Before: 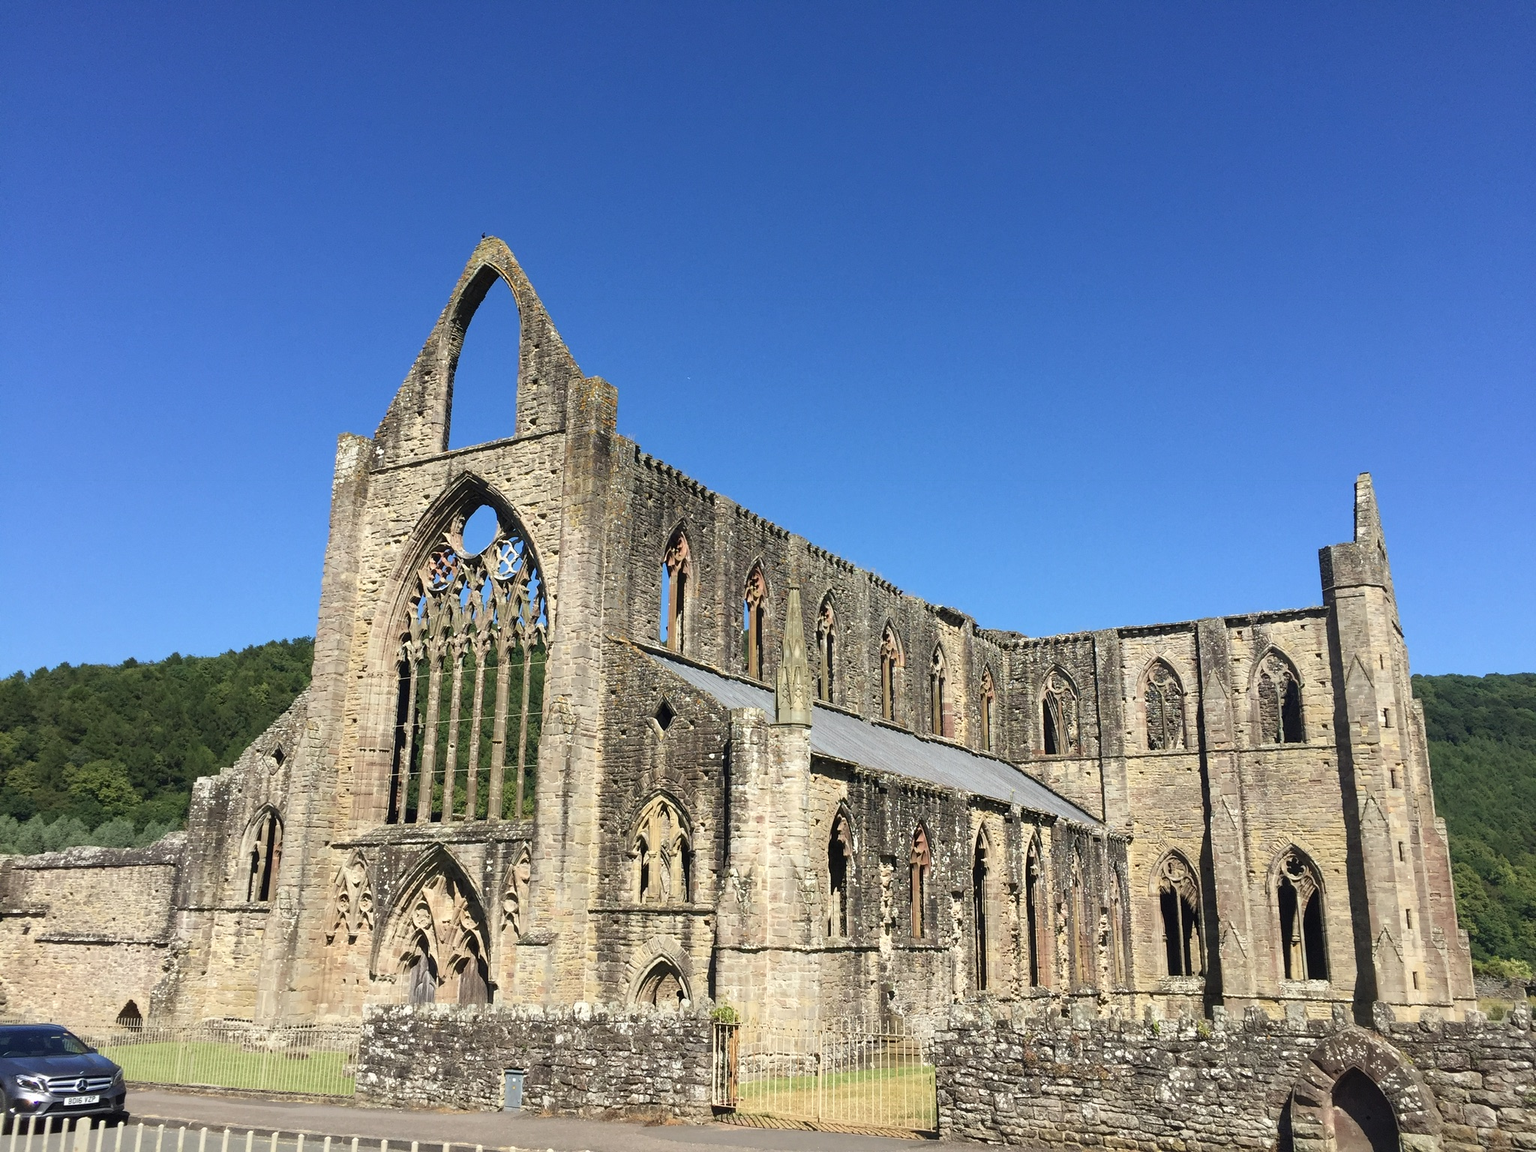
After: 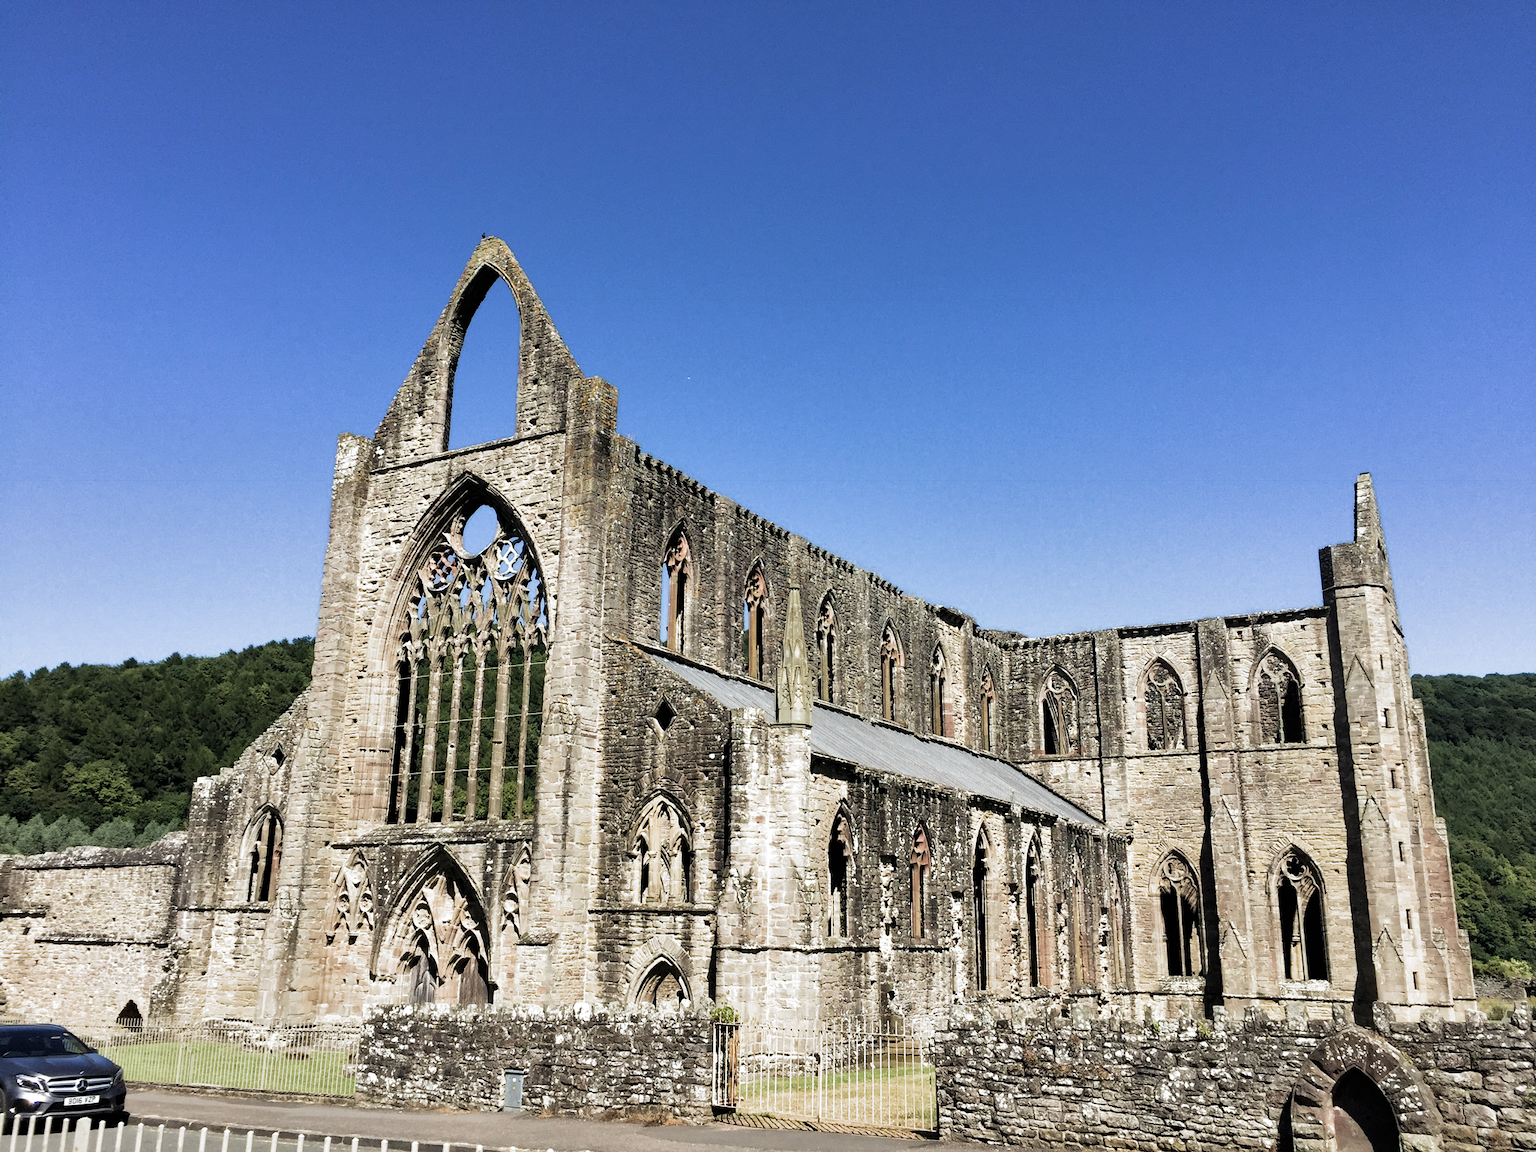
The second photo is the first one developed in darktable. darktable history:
filmic rgb: black relative exposure -8.2 EV, white relative exposure 2.2 EV, threshold 3 EV, hardness 7.11, latitude 75%, contrast 1.325, highlights saturation mix -2%, shadows ↔ highlights balance 30%, preserve chrominance RGB euclidean norm, color science v5 (2021), contrast in shadows safe, contrast in highlights safe, enable highlight reconstruction true
shadows and highlights: soften with gaussian
